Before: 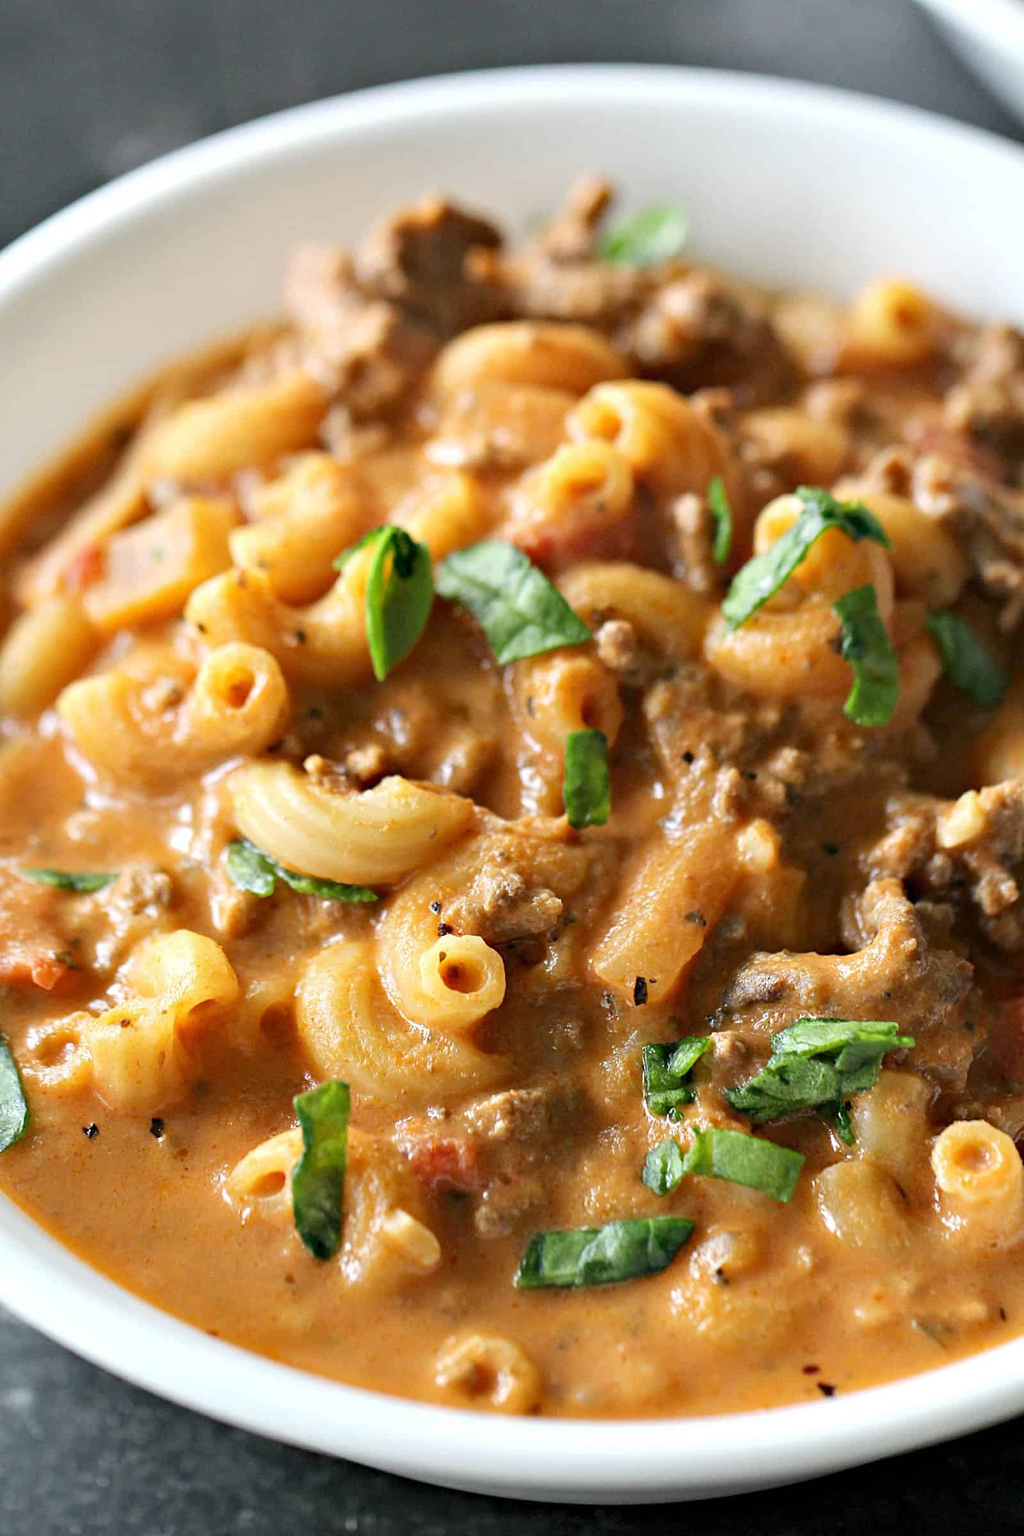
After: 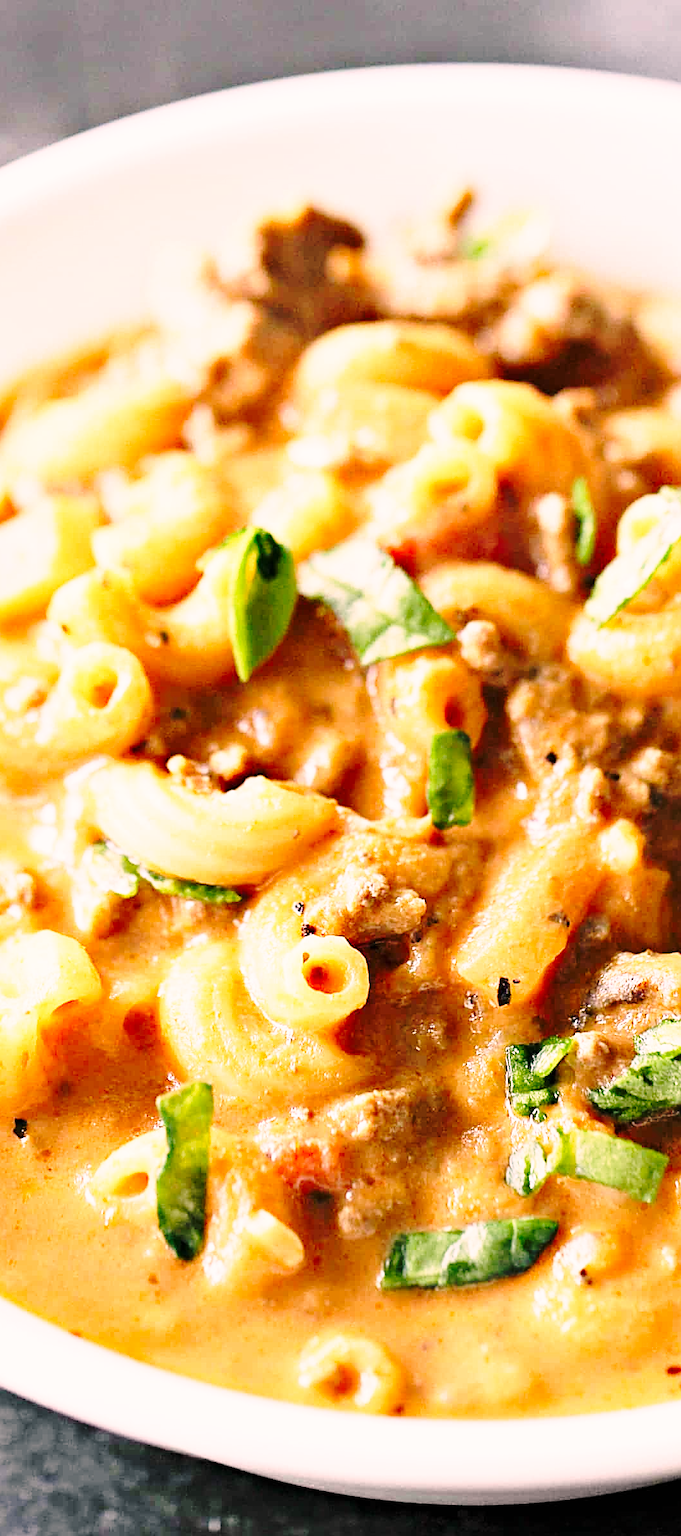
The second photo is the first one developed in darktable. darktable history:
crop and rotate: left 13.458%, right 19.923%
tone equalizer: -8 EV -0.394 EV, -7 EV -0.398 EV, -6 EV -0.333 EV, -5 EV -0.228 EV, -3 EV 0.216 EV, -2 EV 0.316 EV, -1 EV 0.405 EV, +0 EV 0.43 EV
base curve: curves: ch0 [(0, 0) (0.032, 0.037) (0.105, 0.228) (0.435, 0.76) (0.856, 0.983) (1, 1)], preserve colors none
sharpen: on, module defaults
color correction: highlights a* 12.11, highlights b* 5.59
